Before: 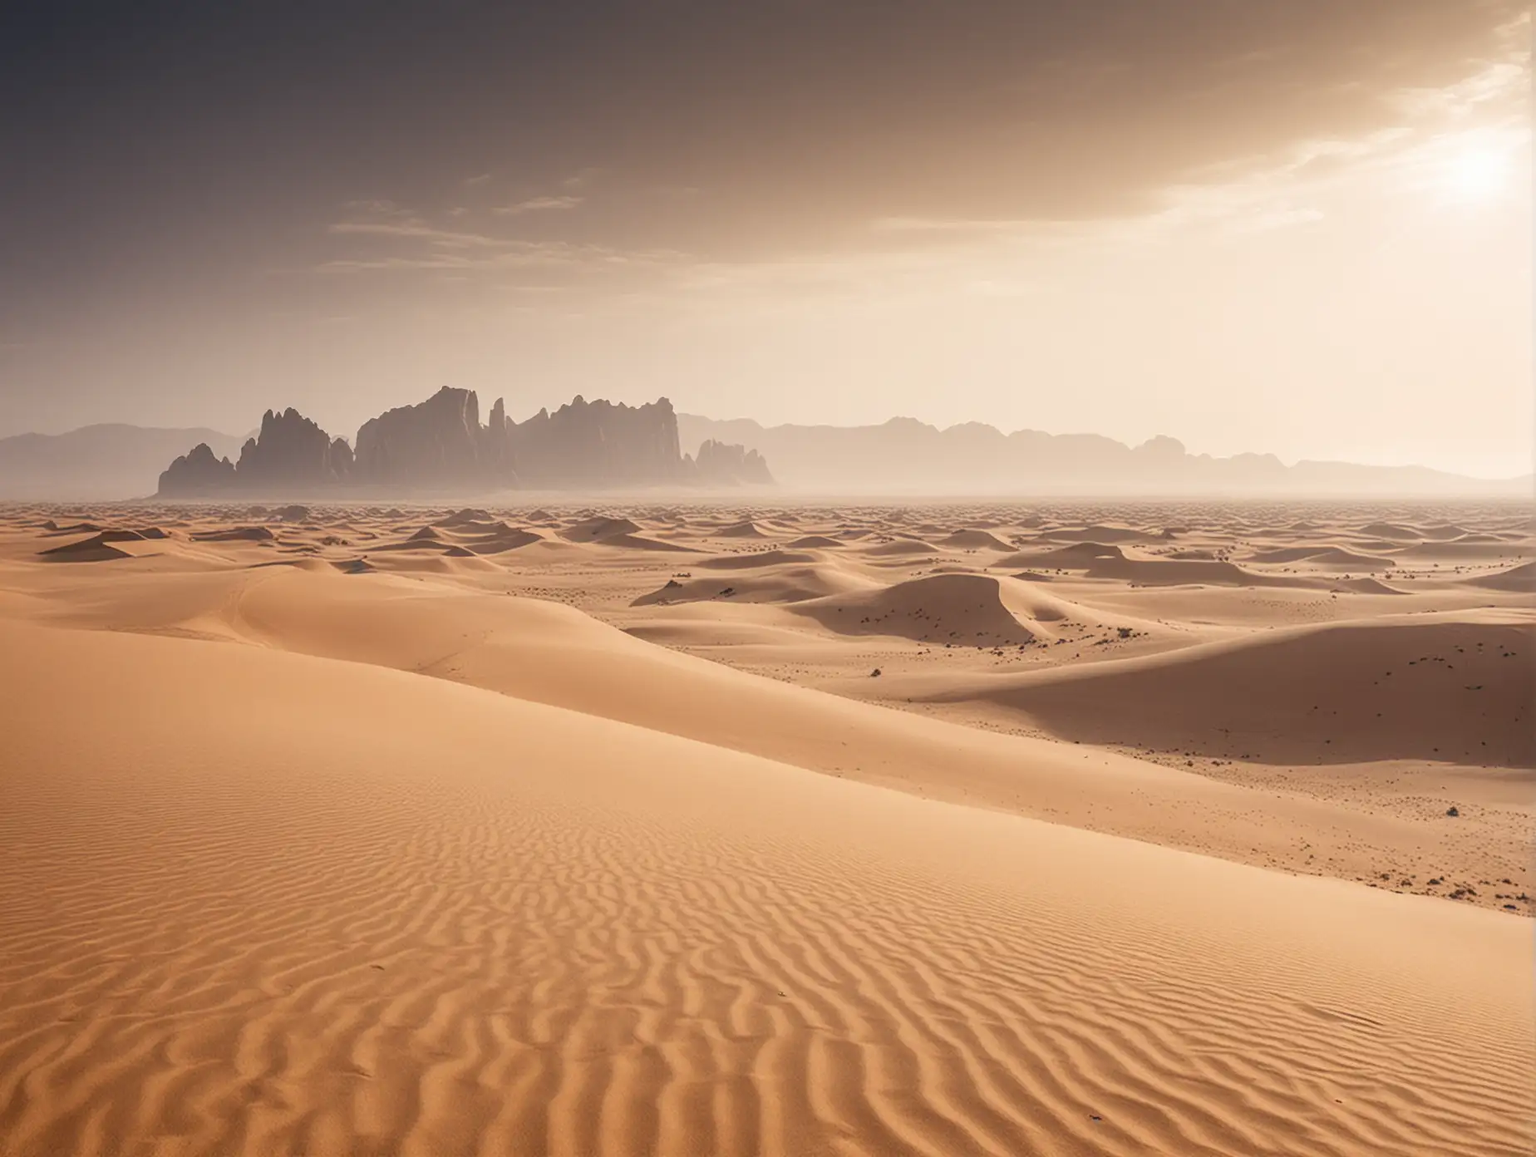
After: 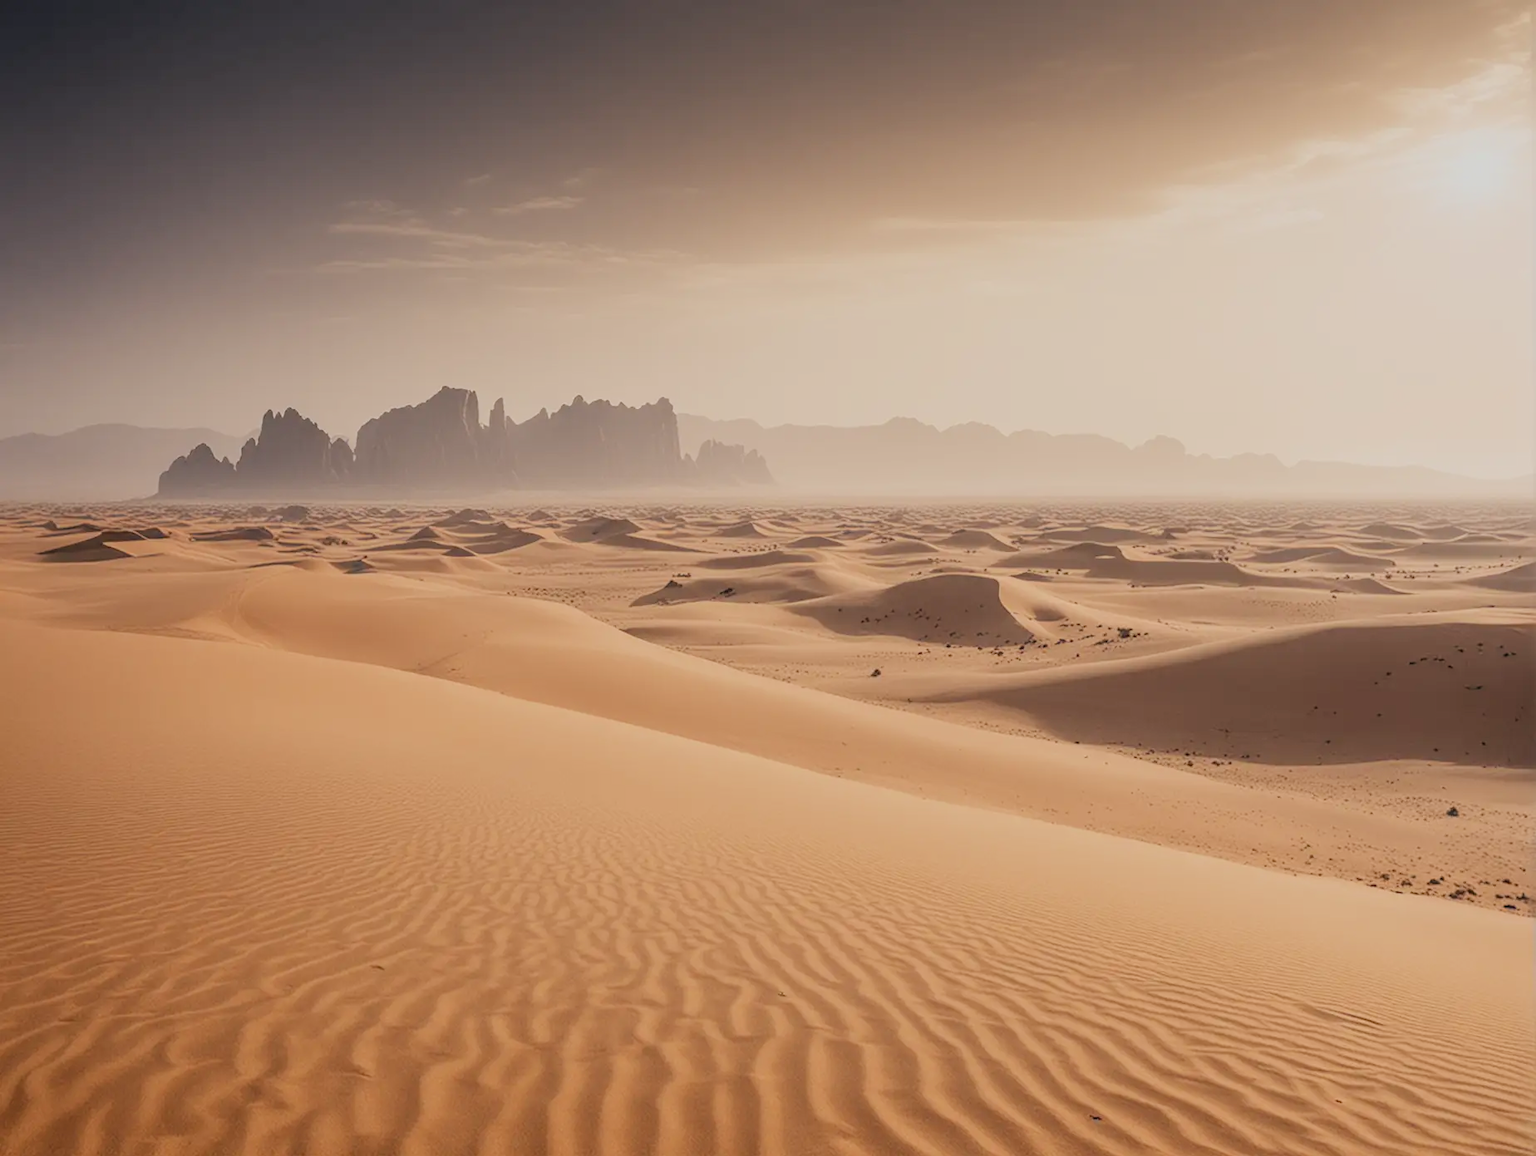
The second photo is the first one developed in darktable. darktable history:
filmic rgb: black relative exposure -7.65 EV, white relative exposure 4.56 EV, hardness 3.61, color science v6 (2022), iterations of high-quality reconstruction 0
